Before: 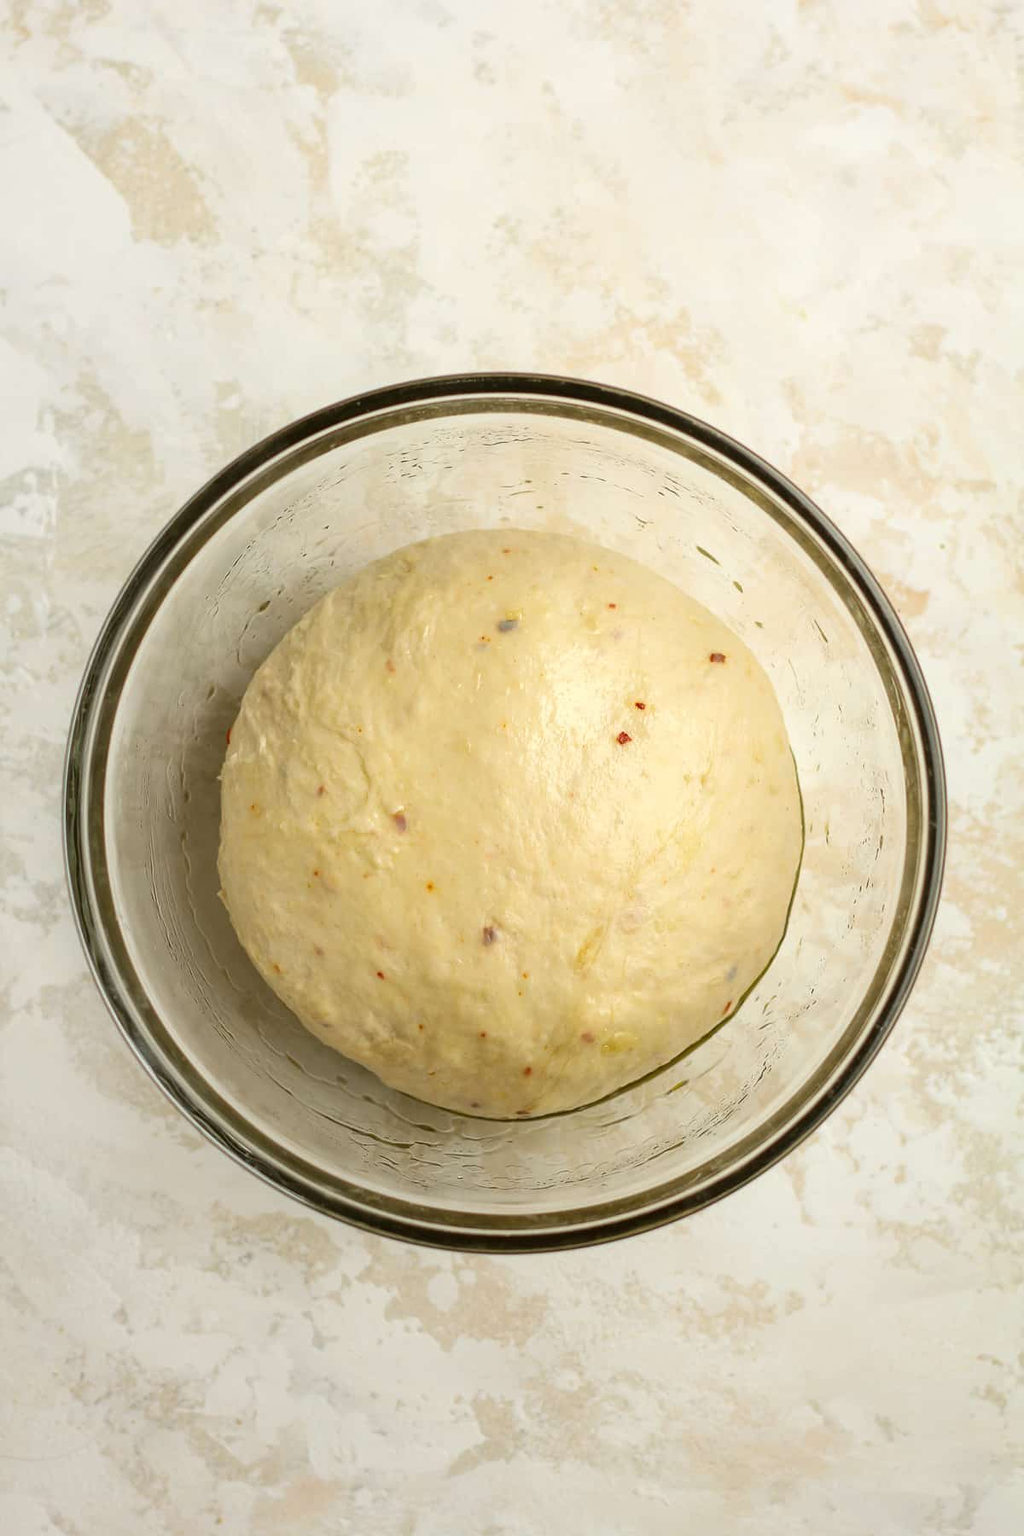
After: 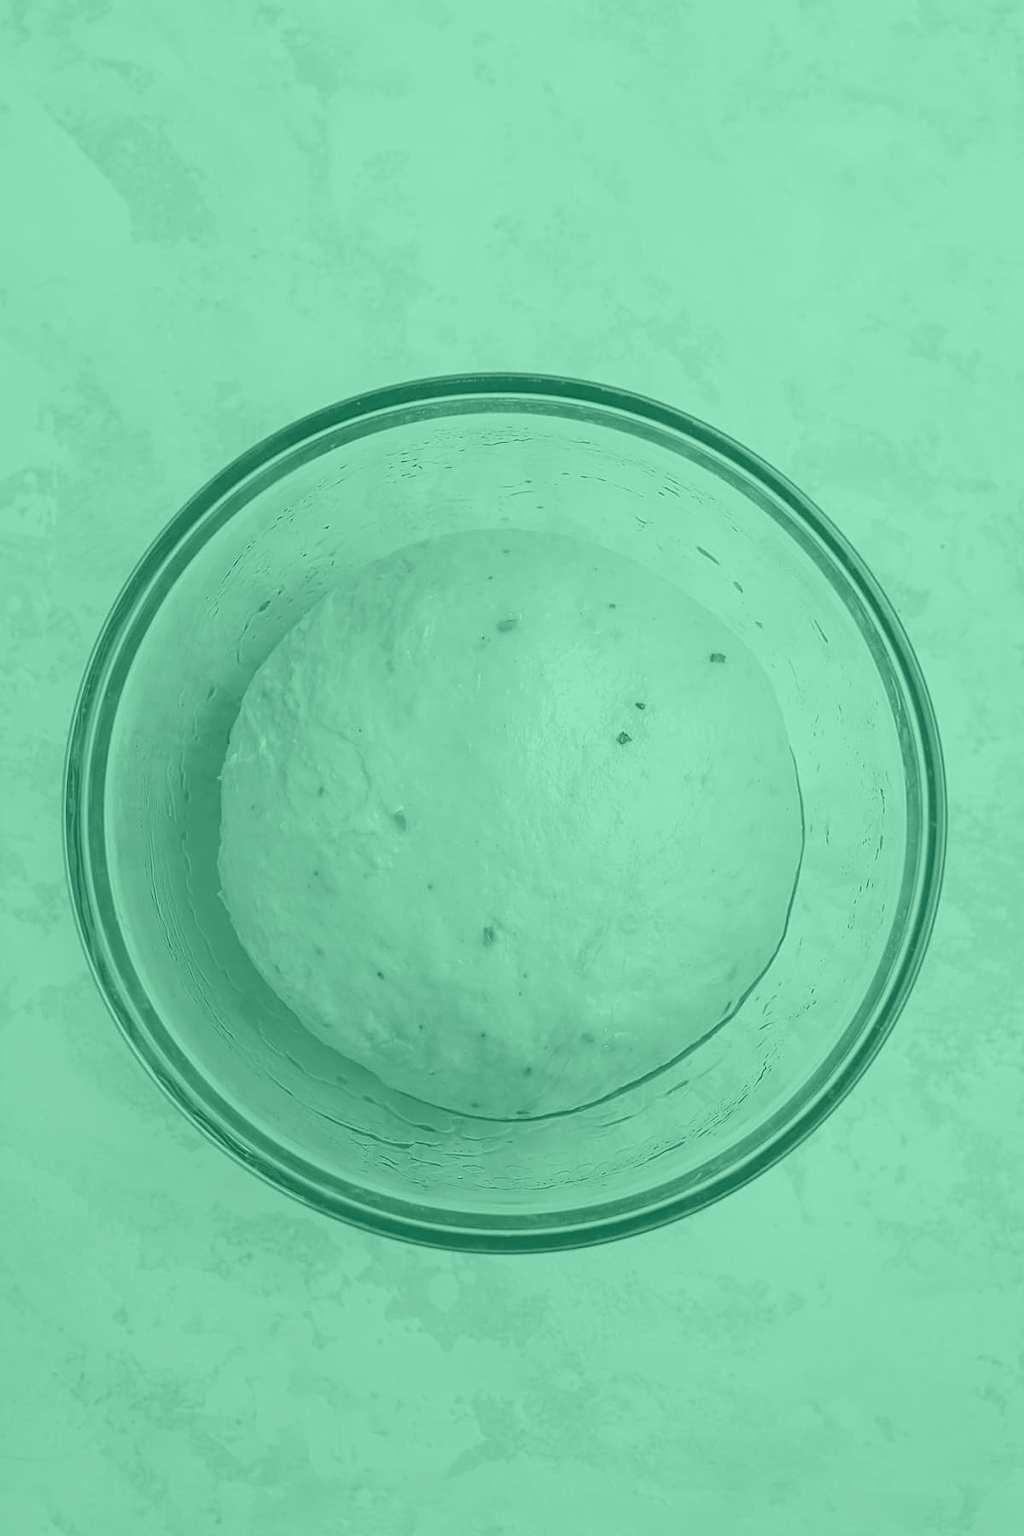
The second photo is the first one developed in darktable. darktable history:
colorize: hue 147.6°, saturation 65%, lightness 21.64%
exposure: black level correction -0.008, exposure 0.067 EV, compensate highlight preservation false
sharpen: on, module defaults
